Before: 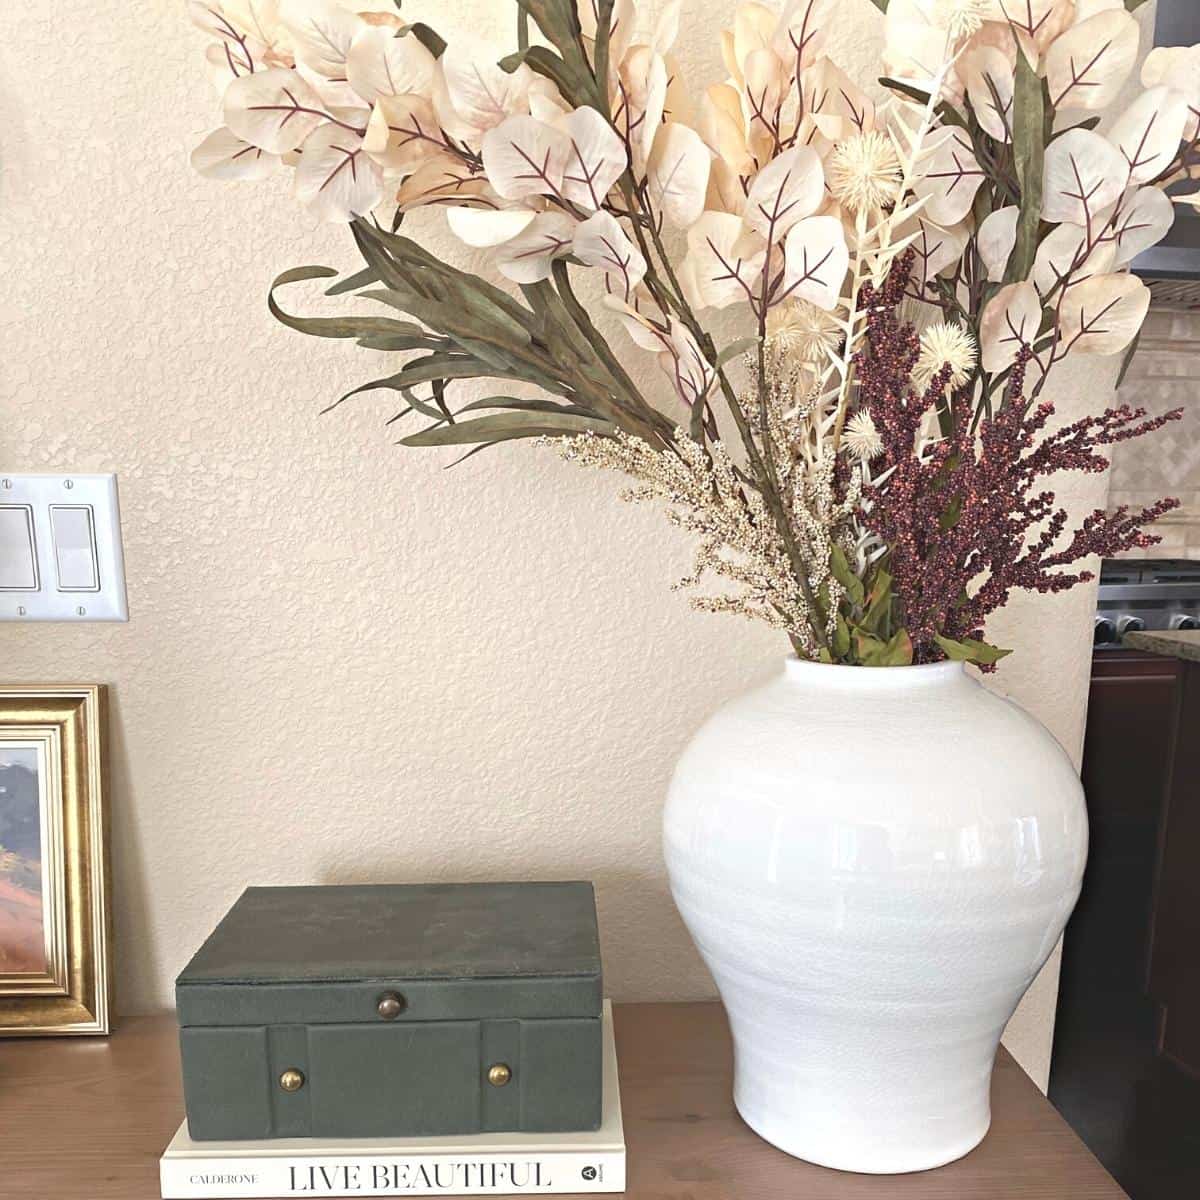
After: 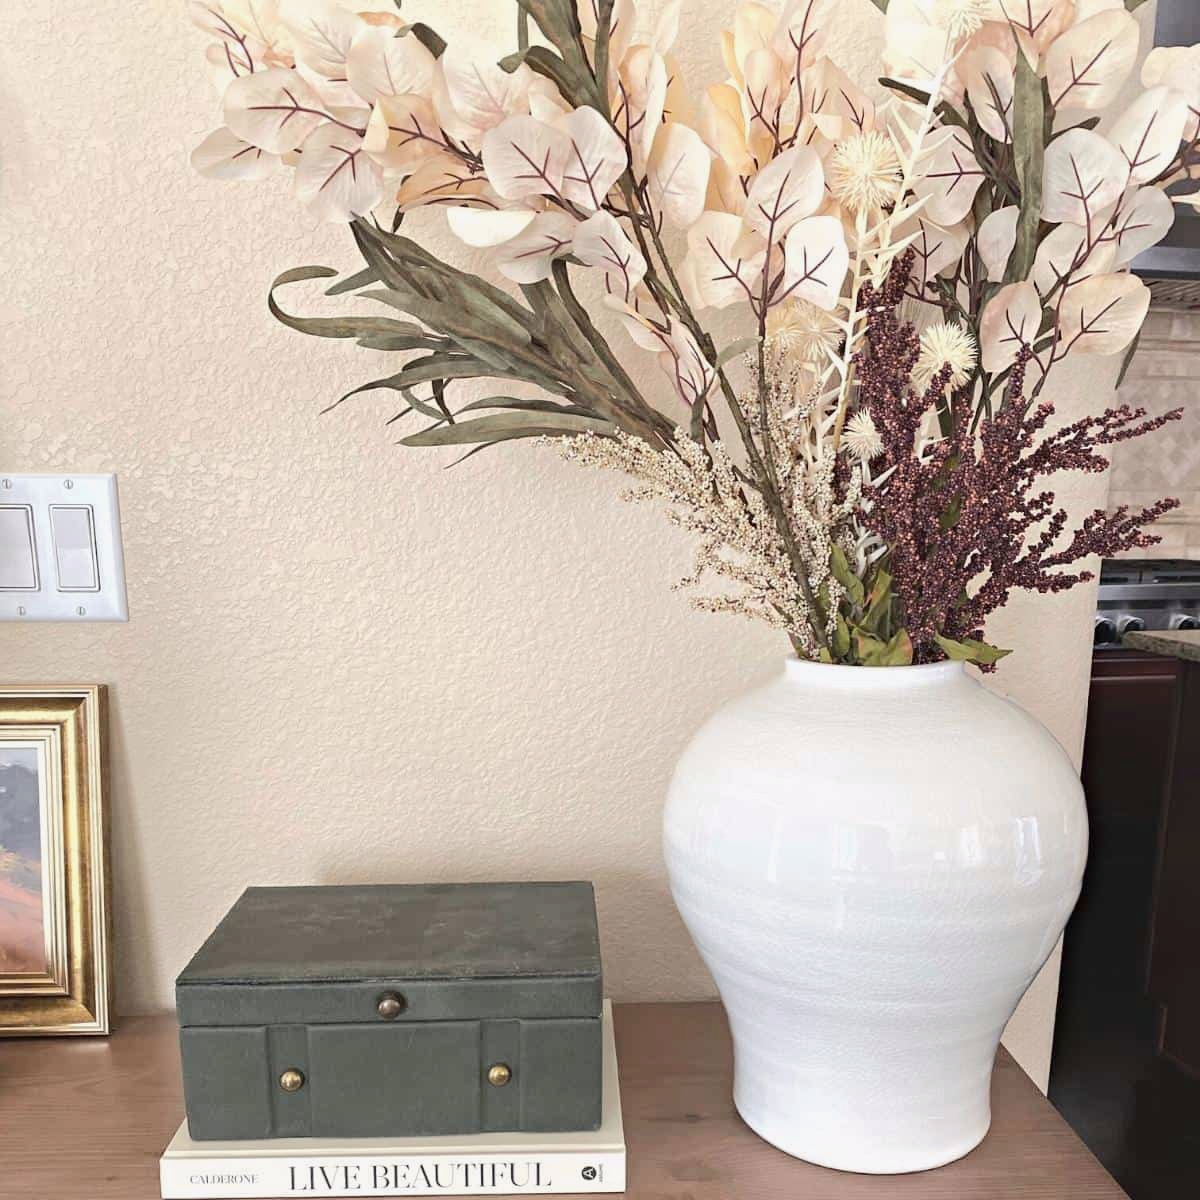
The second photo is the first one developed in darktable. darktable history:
tone curve: curves: ch0 [(0, 0) (0.052, 0.018) (0.236, 0.207) (0.41, 0.417) (0.485, 0.518) (0.54, 0.584) (0.625, 0.666) (0.845, 0.828) (0.994, 0.964)]; ch1 [(0, 0) (0.136, 0.146) (0.317, 0.34) (0.382, 0.408) (0.434, 0.441) (0.472, 0.479) (0.498, 0.501) (0.557, 0.558) (0.616, 0.59) (0.739, 0.7) (1, 1)]; ch2 [(0, 0) (0.352, 0.403) (0.447, 0.466) (0.482, 0.482) (0.528, 0.526) (0.586, 0.577) (0.618, 0.621) (0.785, 0.747) (1, 1)], color space Lab, independent channels, preserve colors none
